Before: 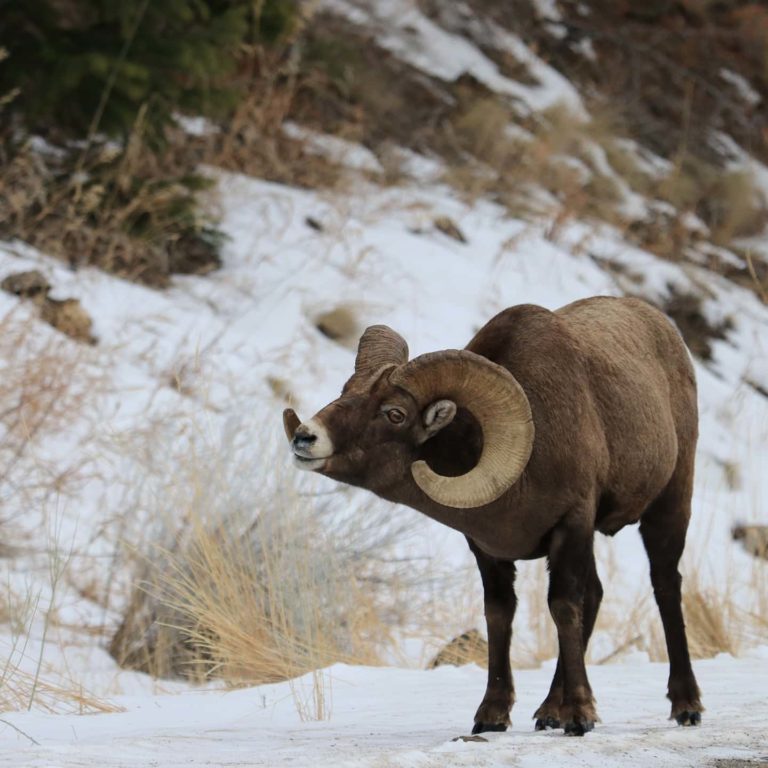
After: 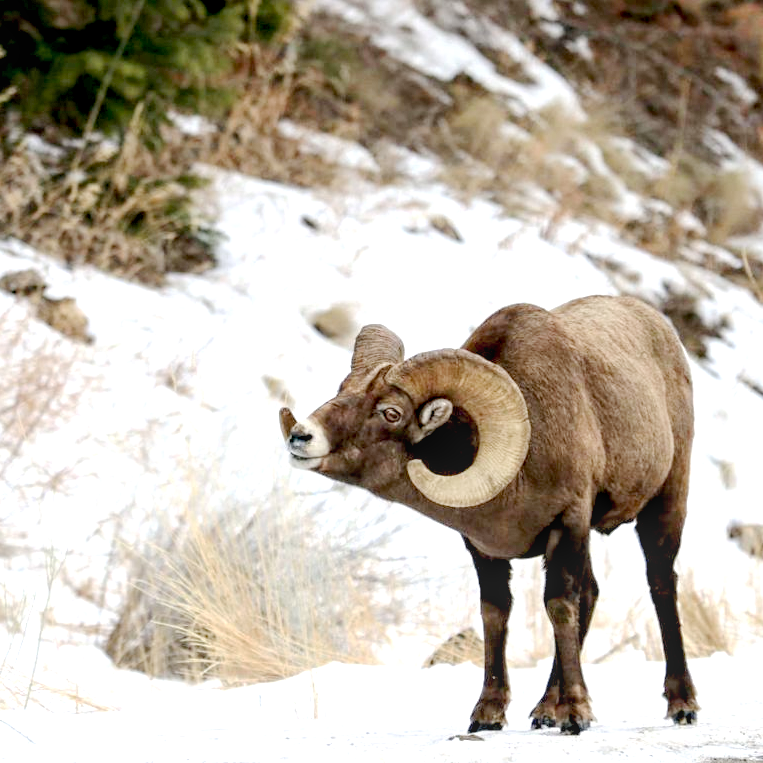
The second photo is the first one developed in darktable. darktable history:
local contrast: on, module defaults
exposure: black level correction 0.008, exposure 0.978 EV, compensate highlight preservation false
crop and rotate: left 0.57%, top 0.231%, bottom 0.347%
sharpen: radius 5.36, amount 0.317, threshold 26.039
base curve: curves: ch0 [(0, 0) (0.158, 0.273) (0.879, 0.895) (1, 1)], preserve colors none
